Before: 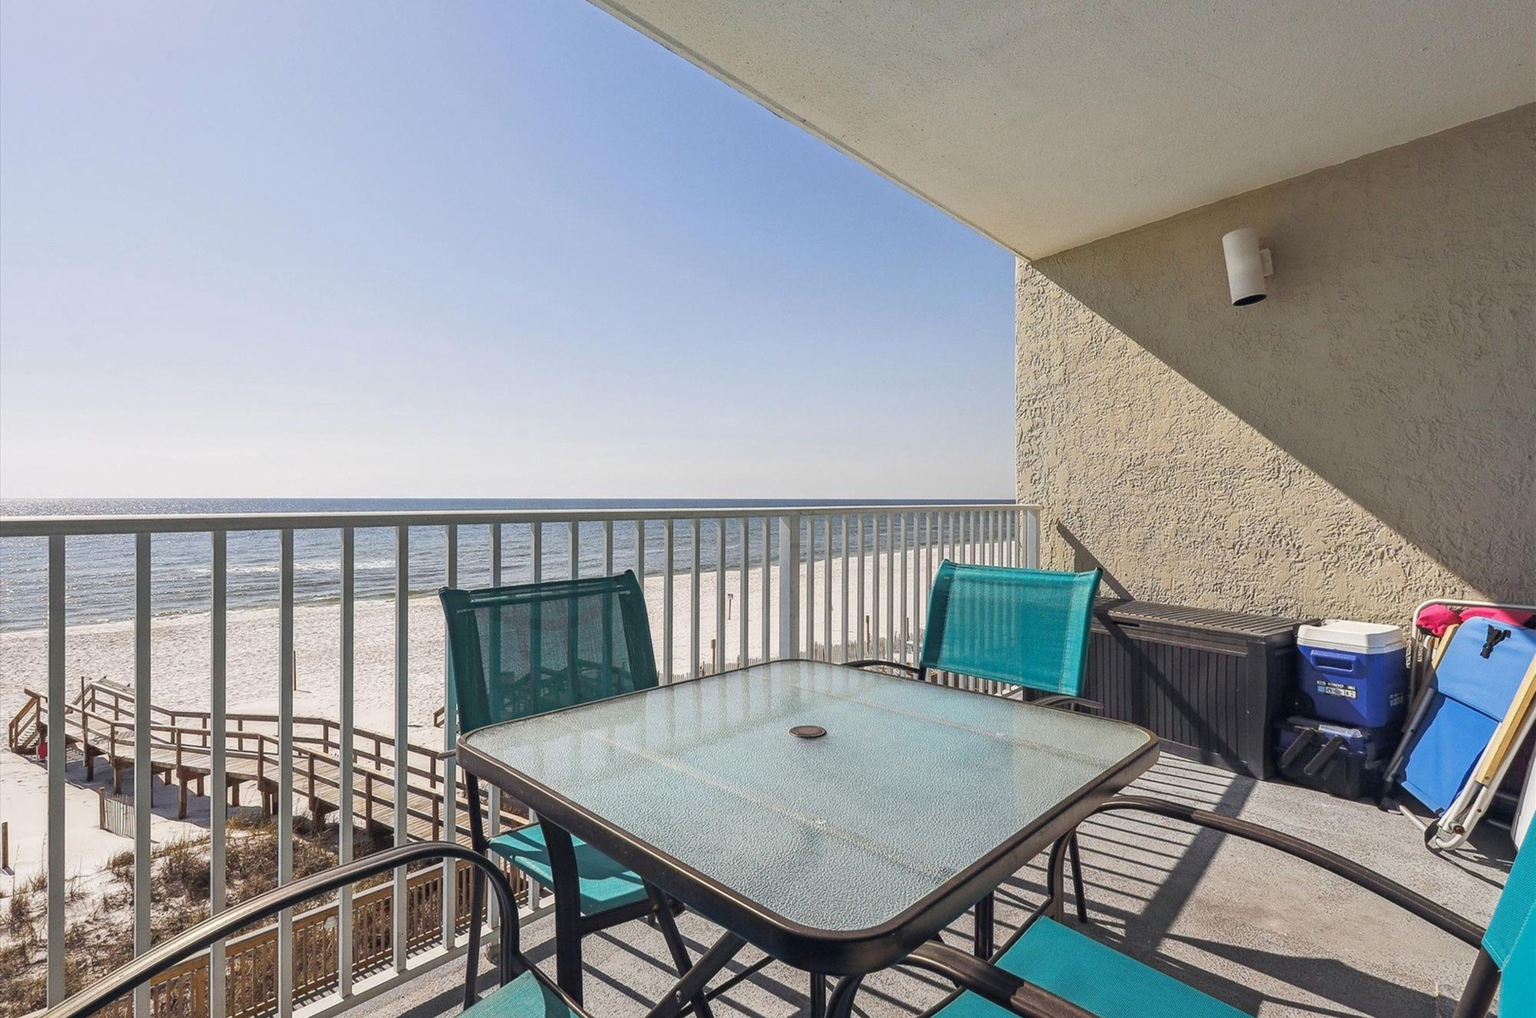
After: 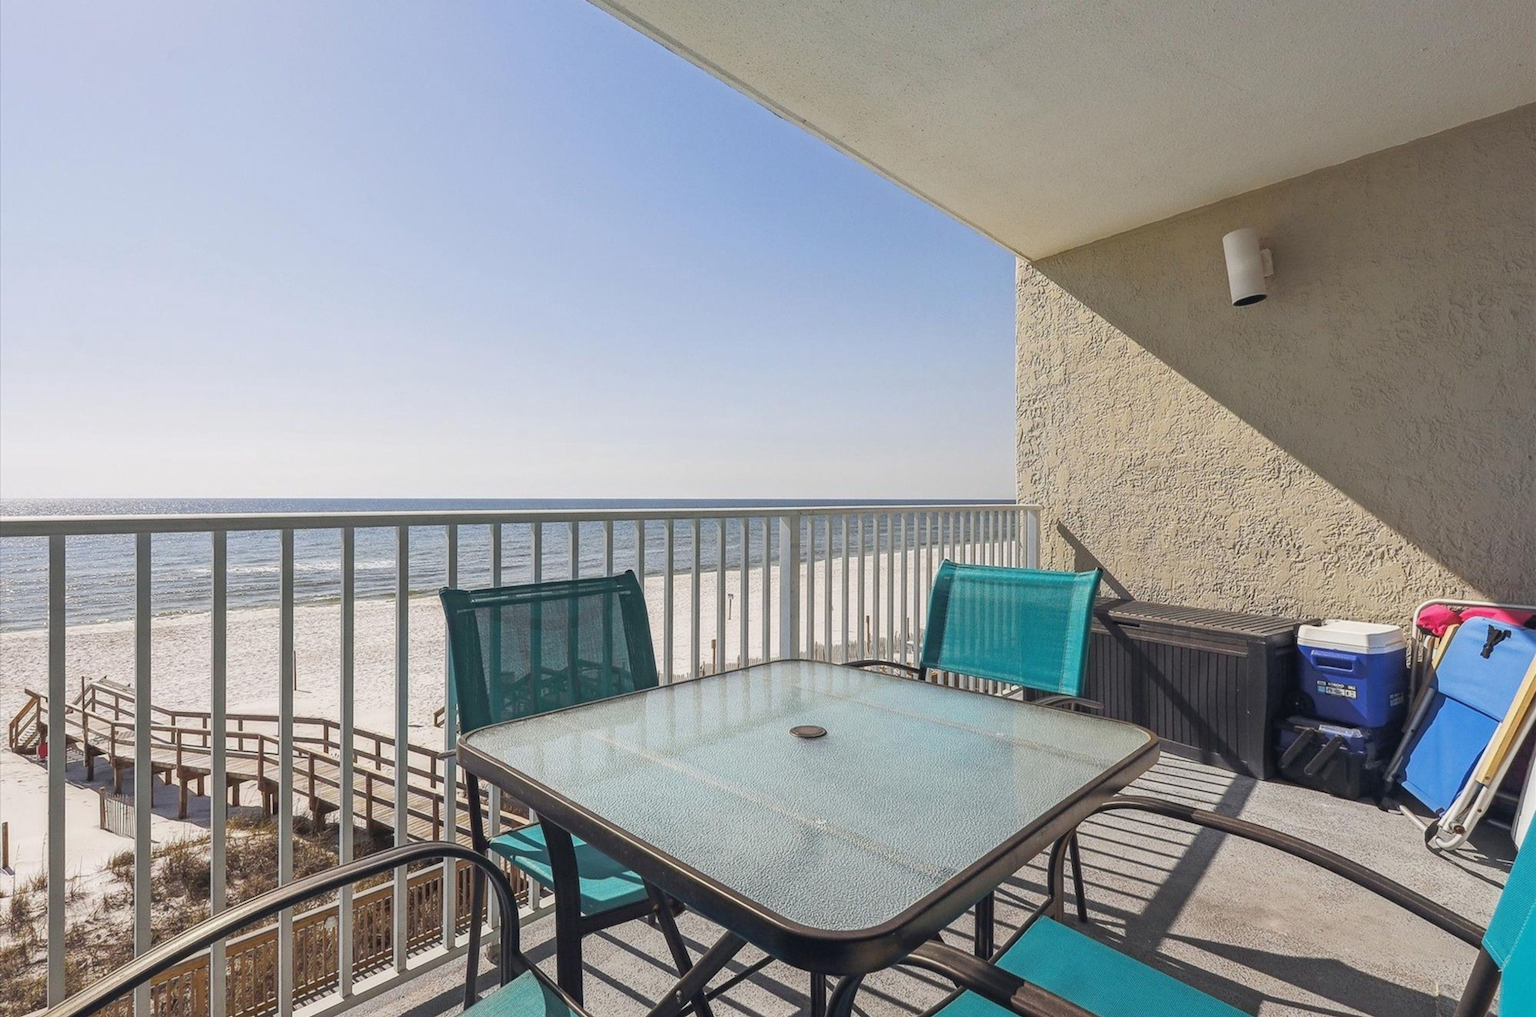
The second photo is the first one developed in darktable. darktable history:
contrast equalizer: octaves 7, y [[0.6 ×6], [0.55 ×6], [0 ×6], [0 ×6], [0 ×6]], mix -0.2
tone equalizer: on, module defaults
